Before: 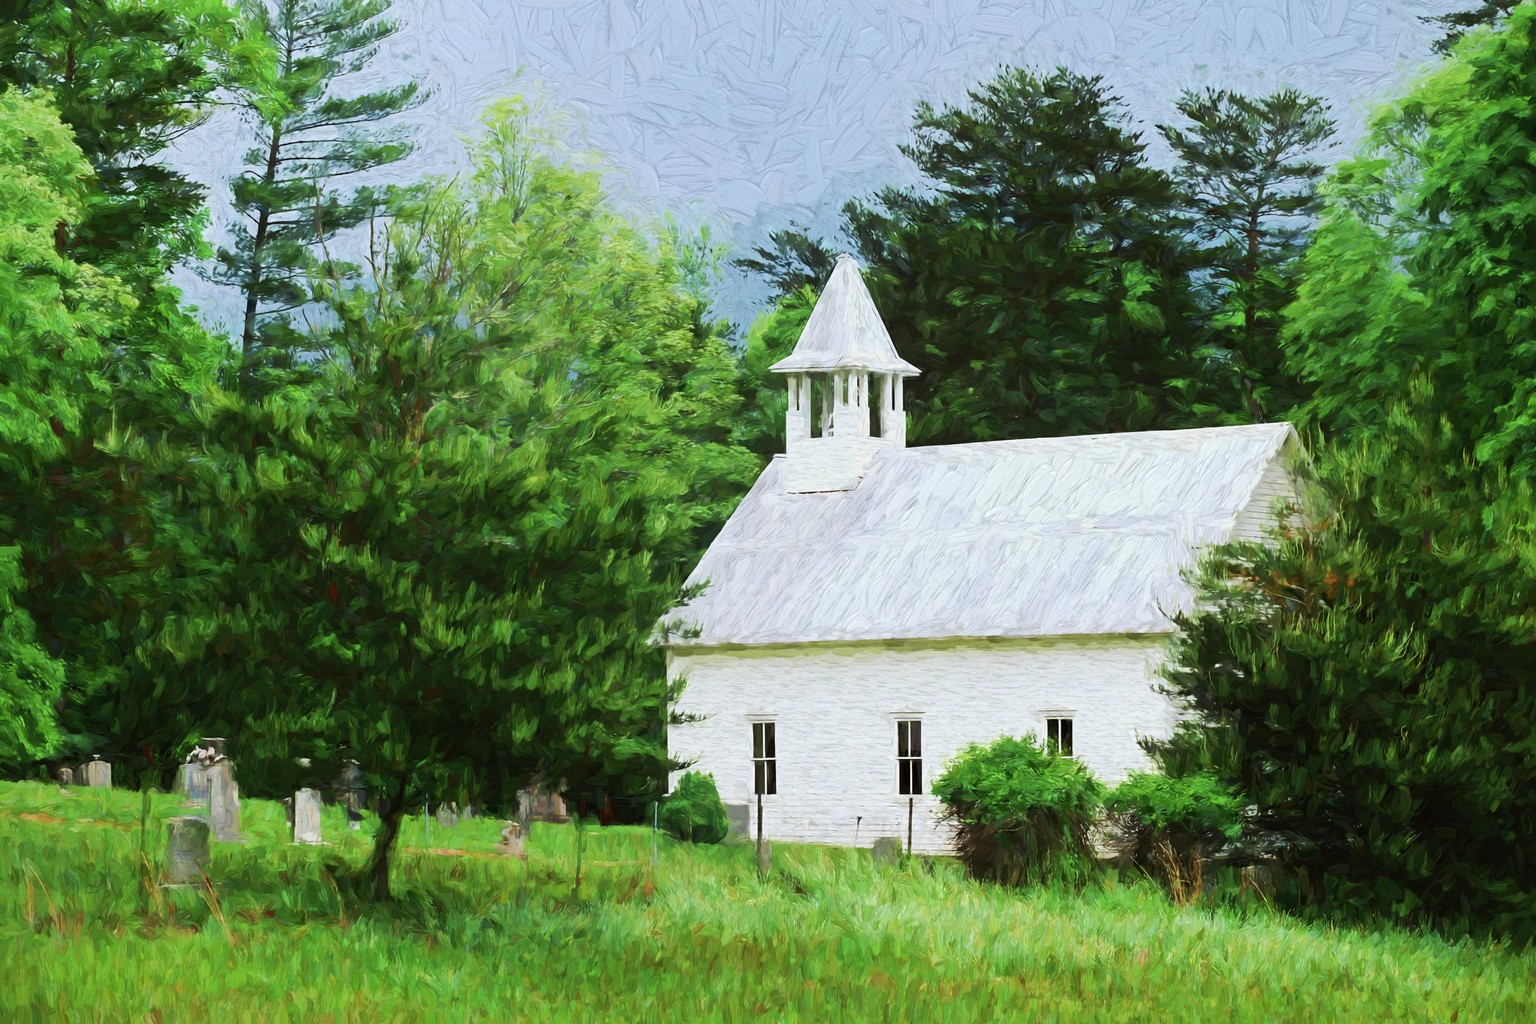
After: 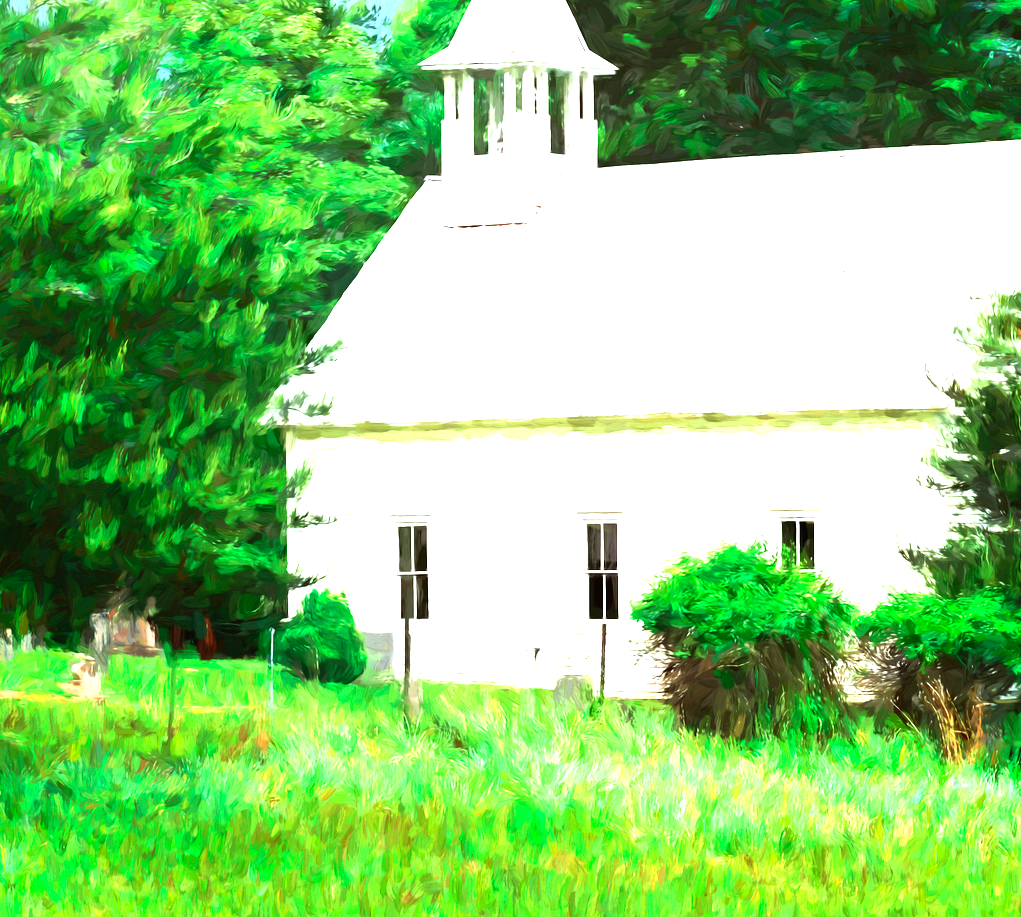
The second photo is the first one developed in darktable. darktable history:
crop and rotate: left 29.105%, top 31.19%, right 19.831%
exposure: black level correction 0, exposure 1.506 EV, compensate exposure bias true, compensate highlight preservation false
